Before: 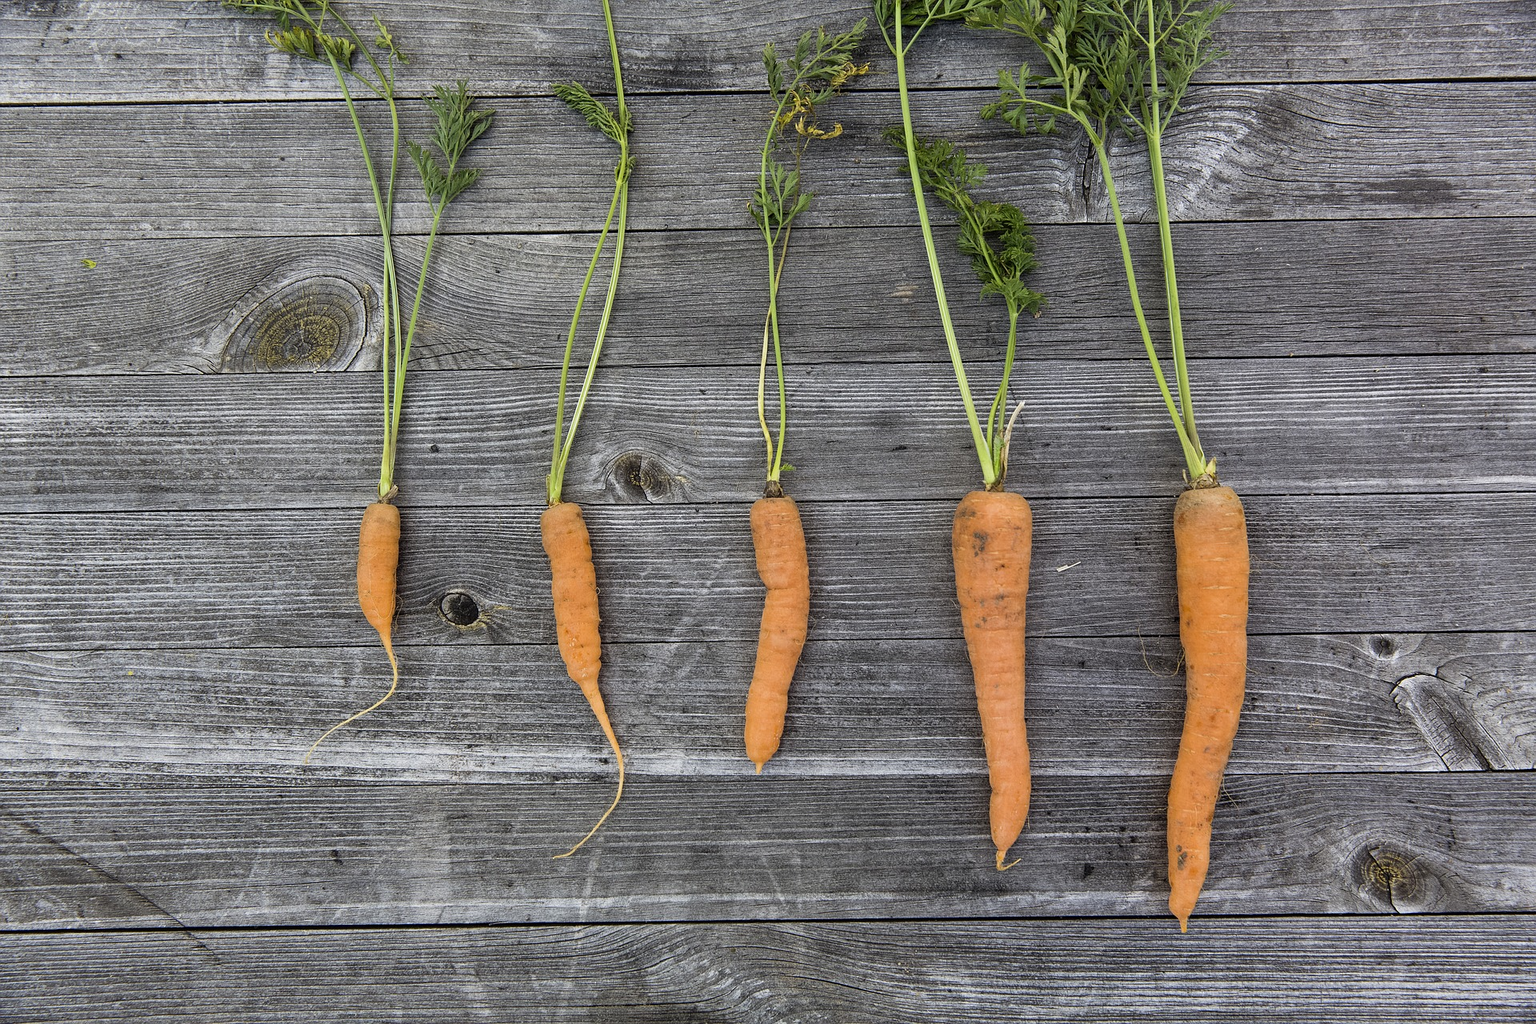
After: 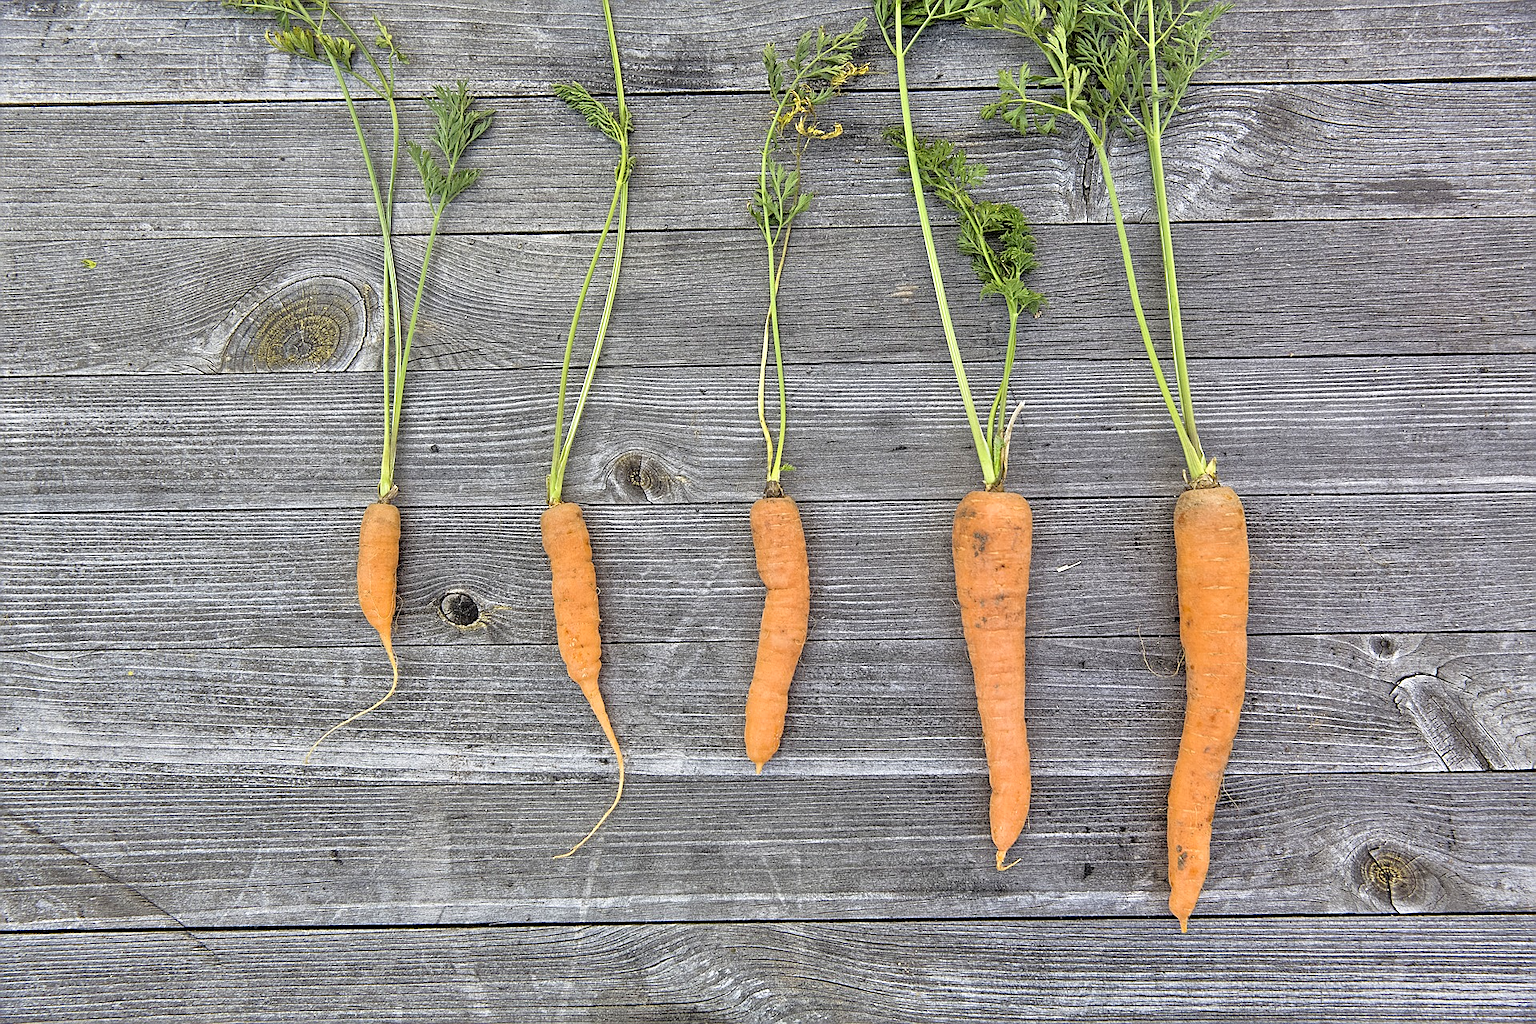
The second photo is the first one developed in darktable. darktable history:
sharpen: on, module defaults
tone equalizer: -7 EV 0.147 EV, -6 EV 0.579 EV, -5 EV 1.13 EV, -4 EV 1.35 EV, -3 EV 1.16 EV, -2 EV 0.6 EV, -1 EV 0.153 EV, mask exposure compensation -0.494 EV
